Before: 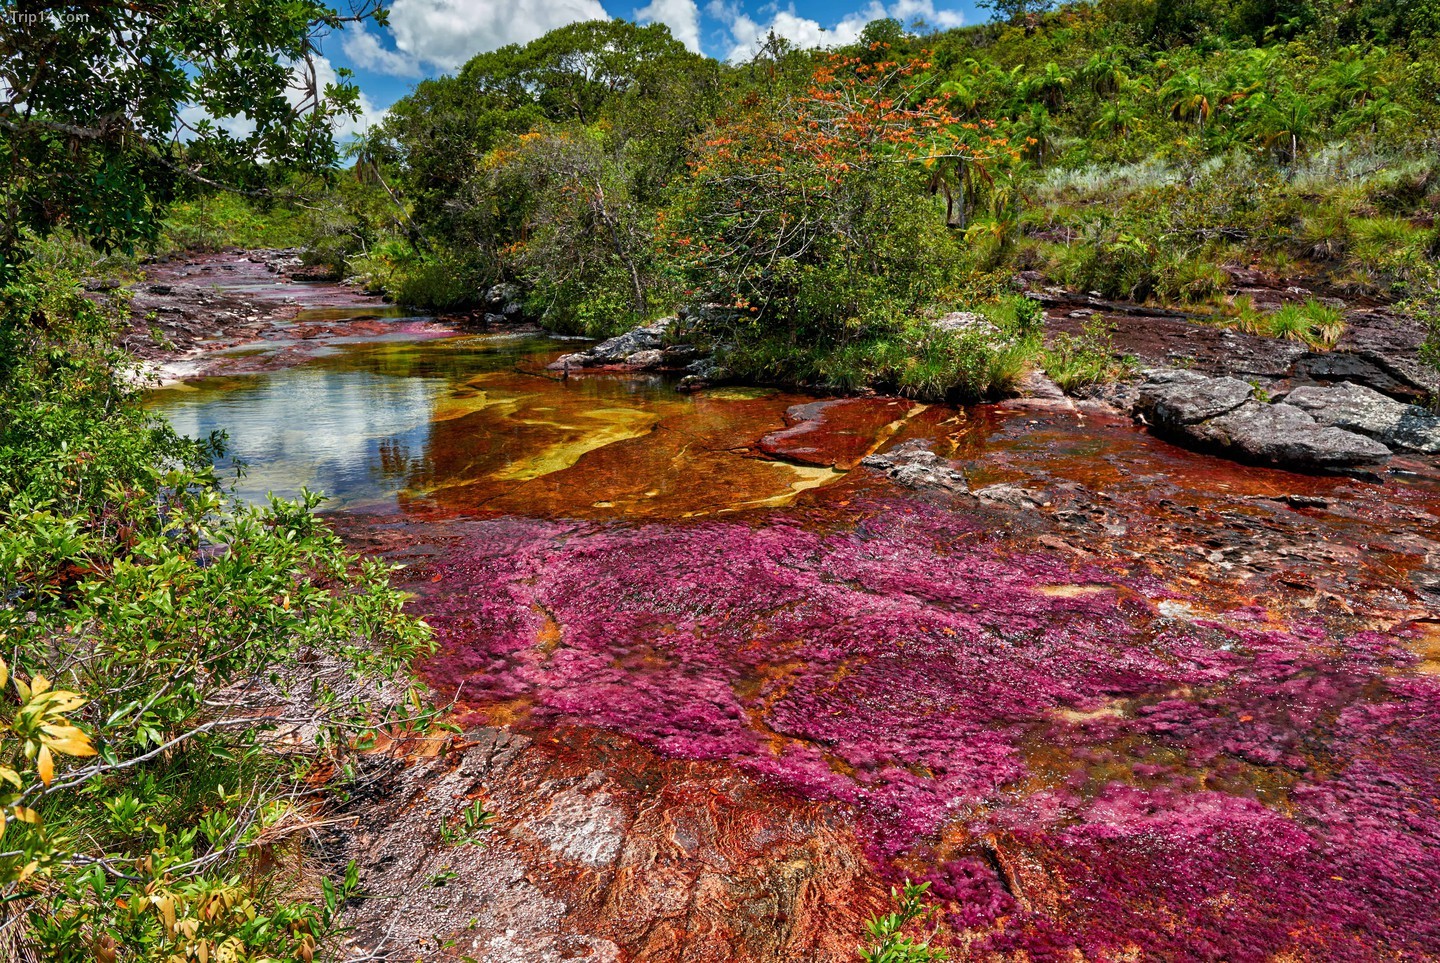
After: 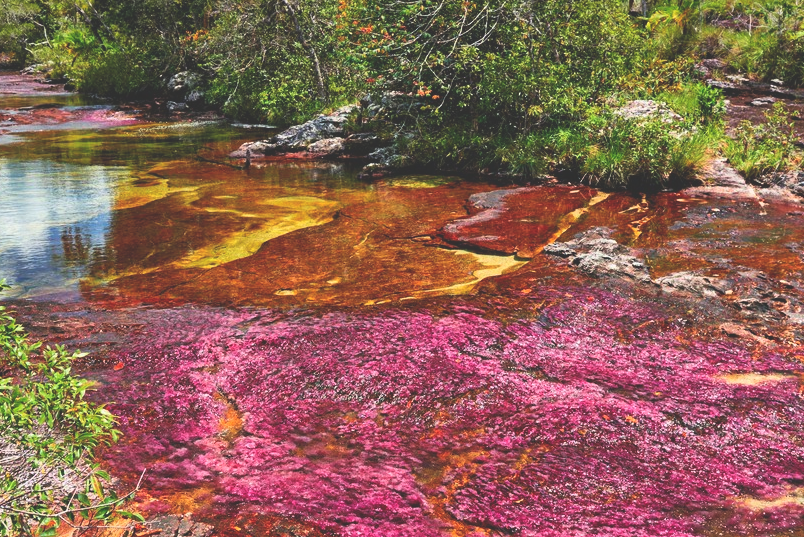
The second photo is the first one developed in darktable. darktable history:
crop and rotate: left 22.13%, top 22.054%, right 22.026%, bottom 22.102%
contrast brightness saturation: contrast 0.2, brightness 0.16, saturation 0.22
exposure: black level correction -0.025, exposure -0.117 EV, compensate highlight preservation false
